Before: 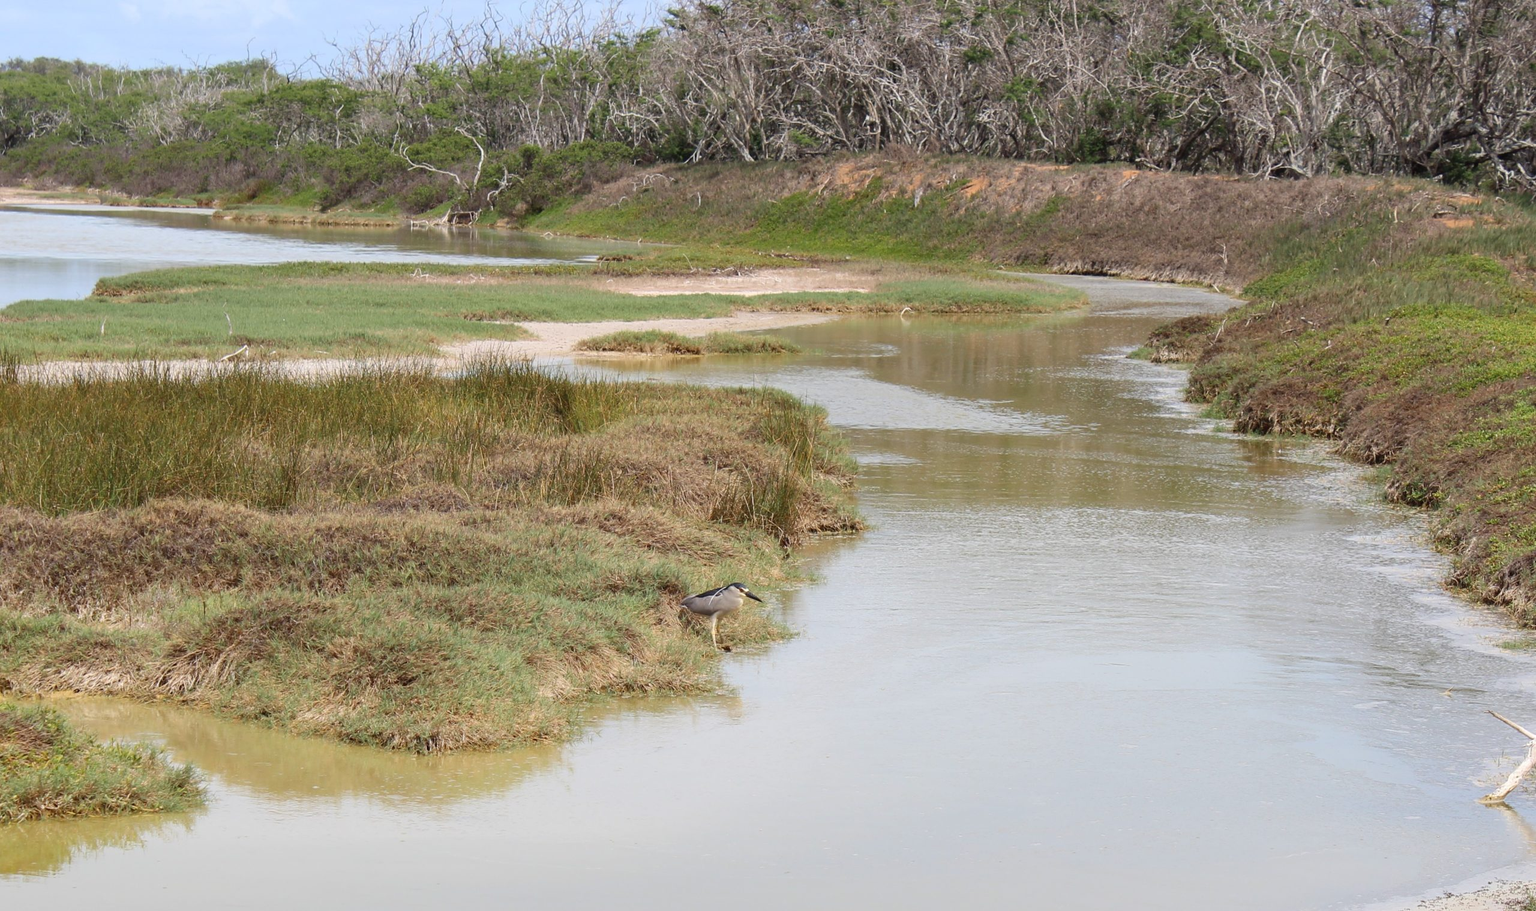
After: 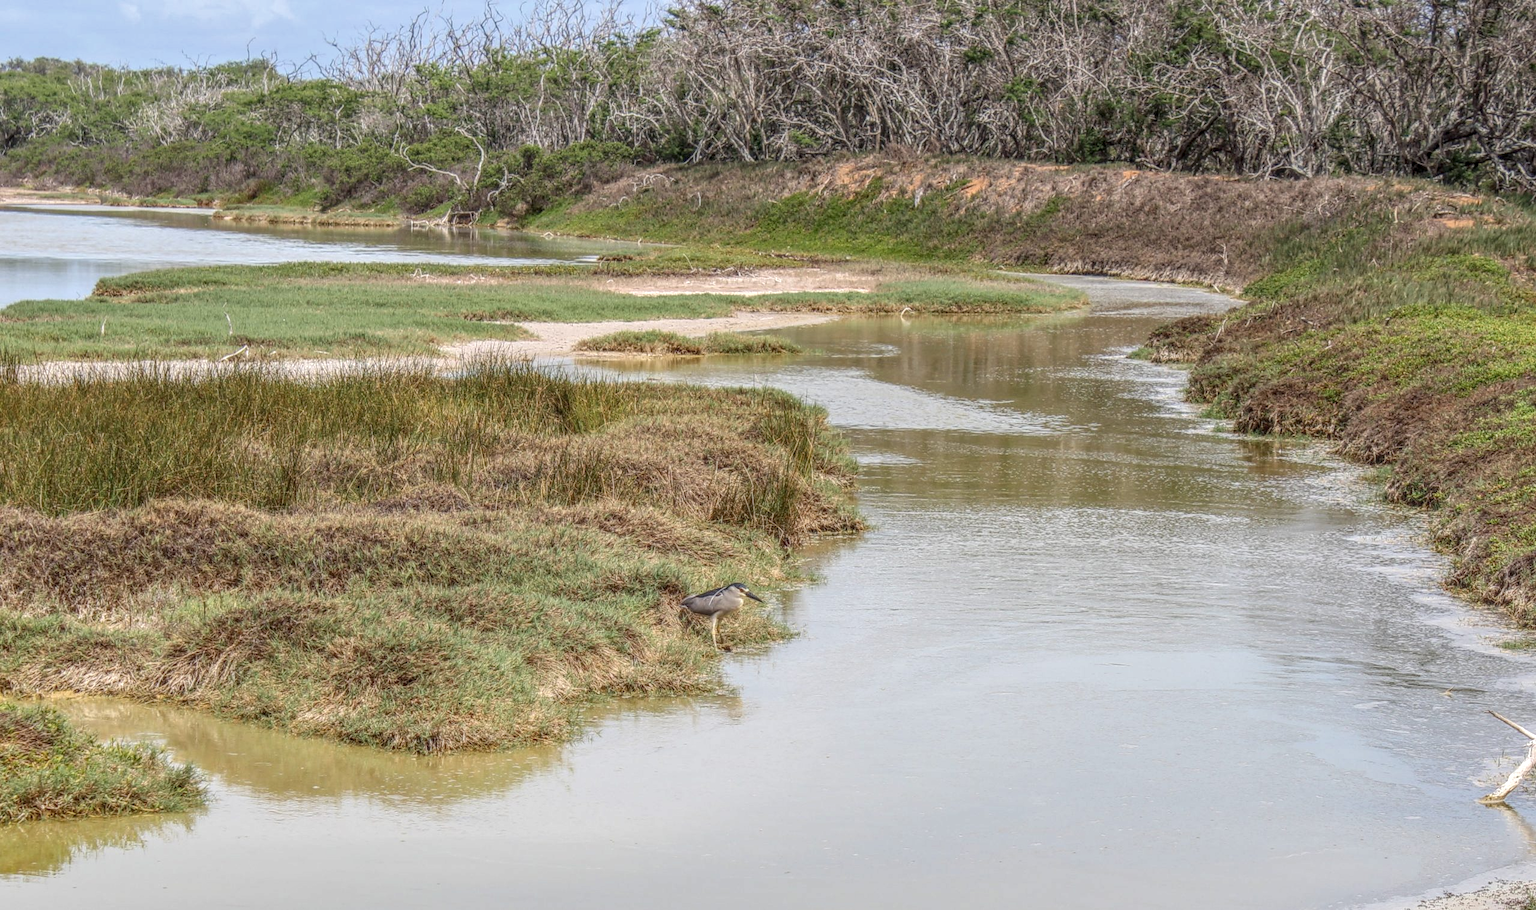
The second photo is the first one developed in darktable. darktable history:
local contrast: highlights 5%, shadows 1%, detail 199%, midtone range 0.246
